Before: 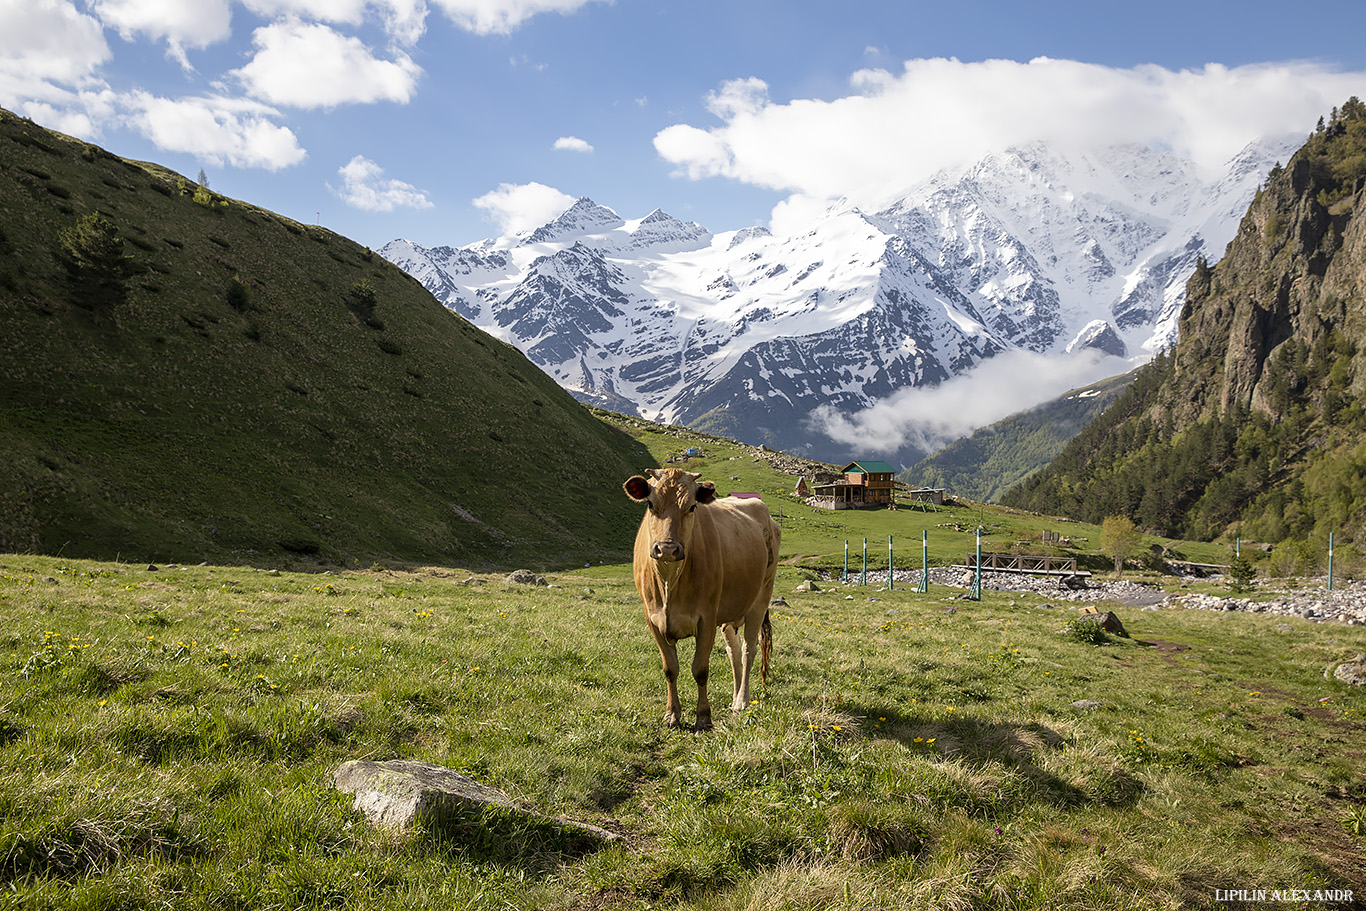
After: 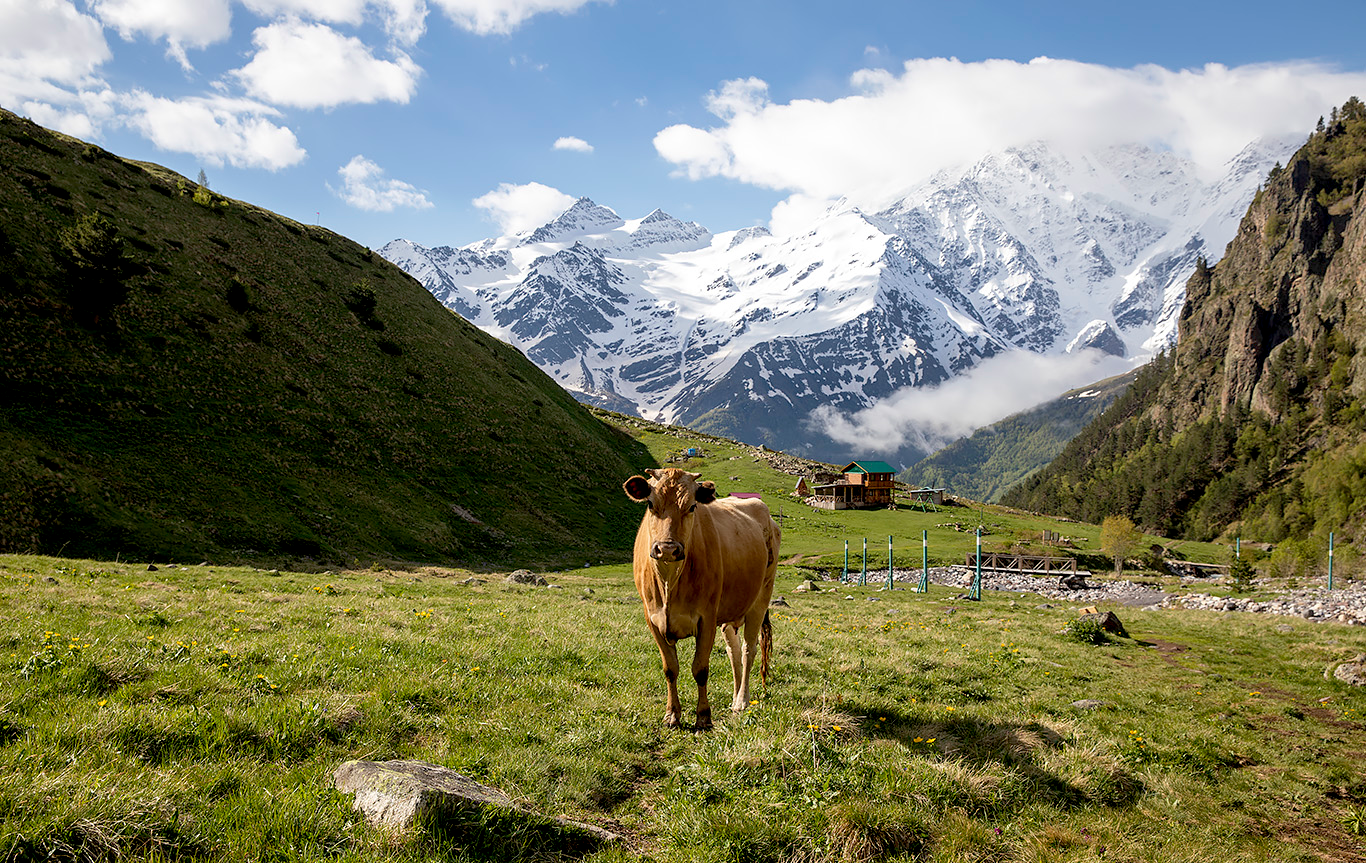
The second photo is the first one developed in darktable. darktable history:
crop and rotate: top 0.011%, bottom 5.225%
exposure: black level correction 0.01, exposure 0.015 EV, compensate highlight preservation false
